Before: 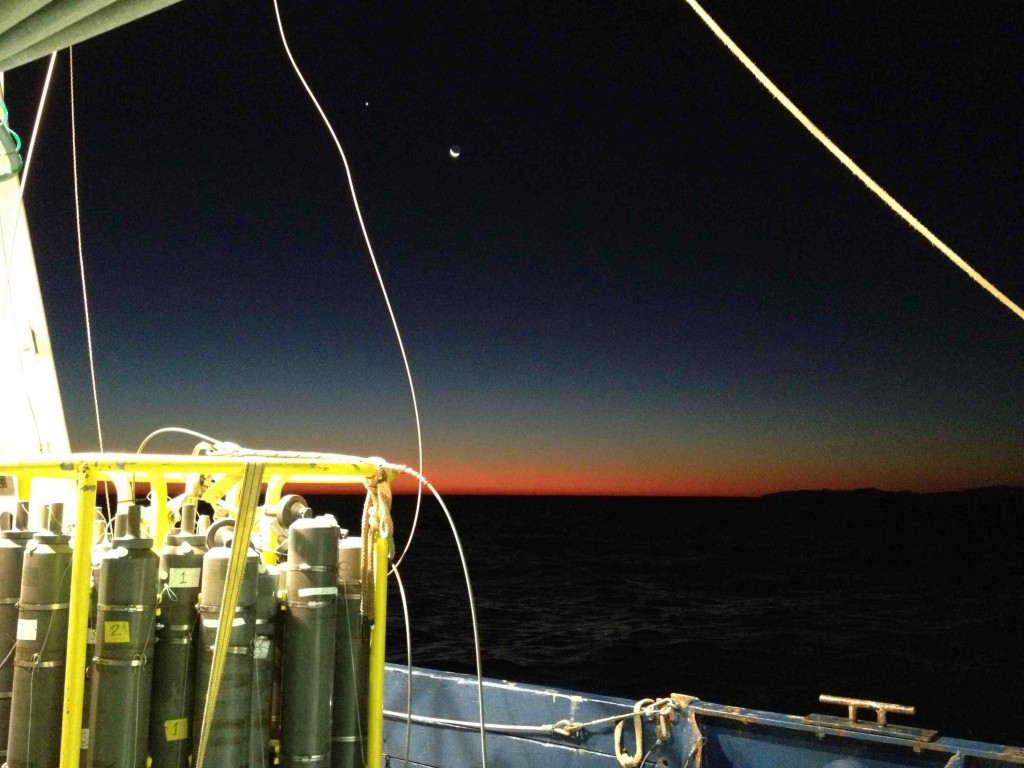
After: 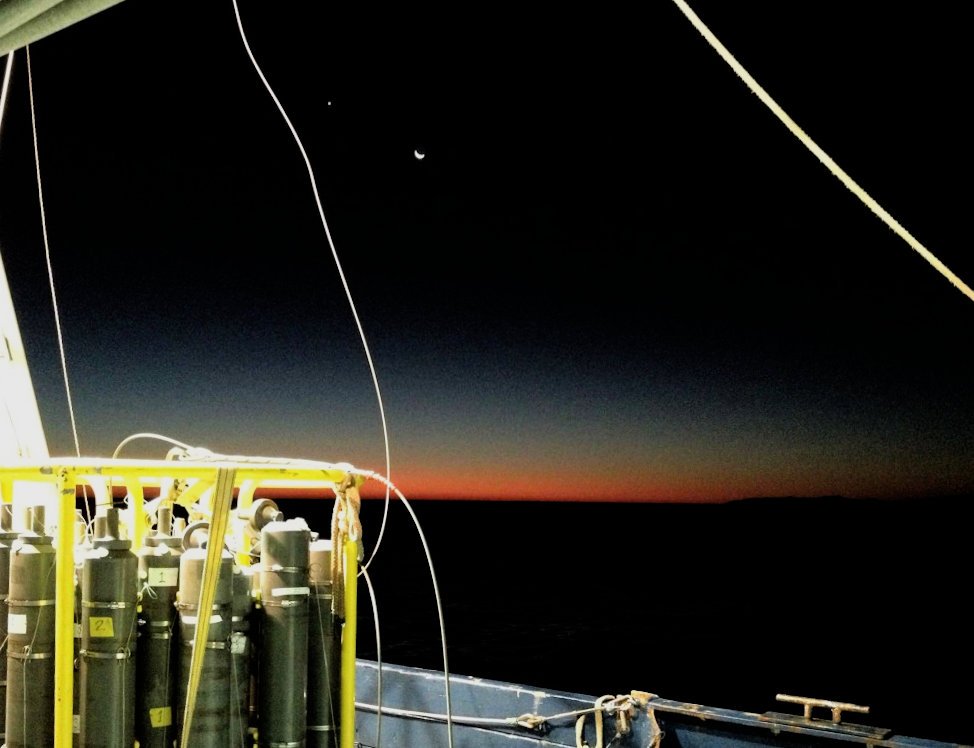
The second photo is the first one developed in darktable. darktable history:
filmic rgb: black relative exposure -5 EV, white relative exposure 3.5 EV, hardness 3.19, contrast 1.2, highlights saturation mix -50%
rotate and perspective: rotation 0.074°, lens shift (vertical) 0.096, lens shift (horizontal) -0.041, crop left 0.043, crop right 0.952, crop top 0.024, crop bottom 0.979
